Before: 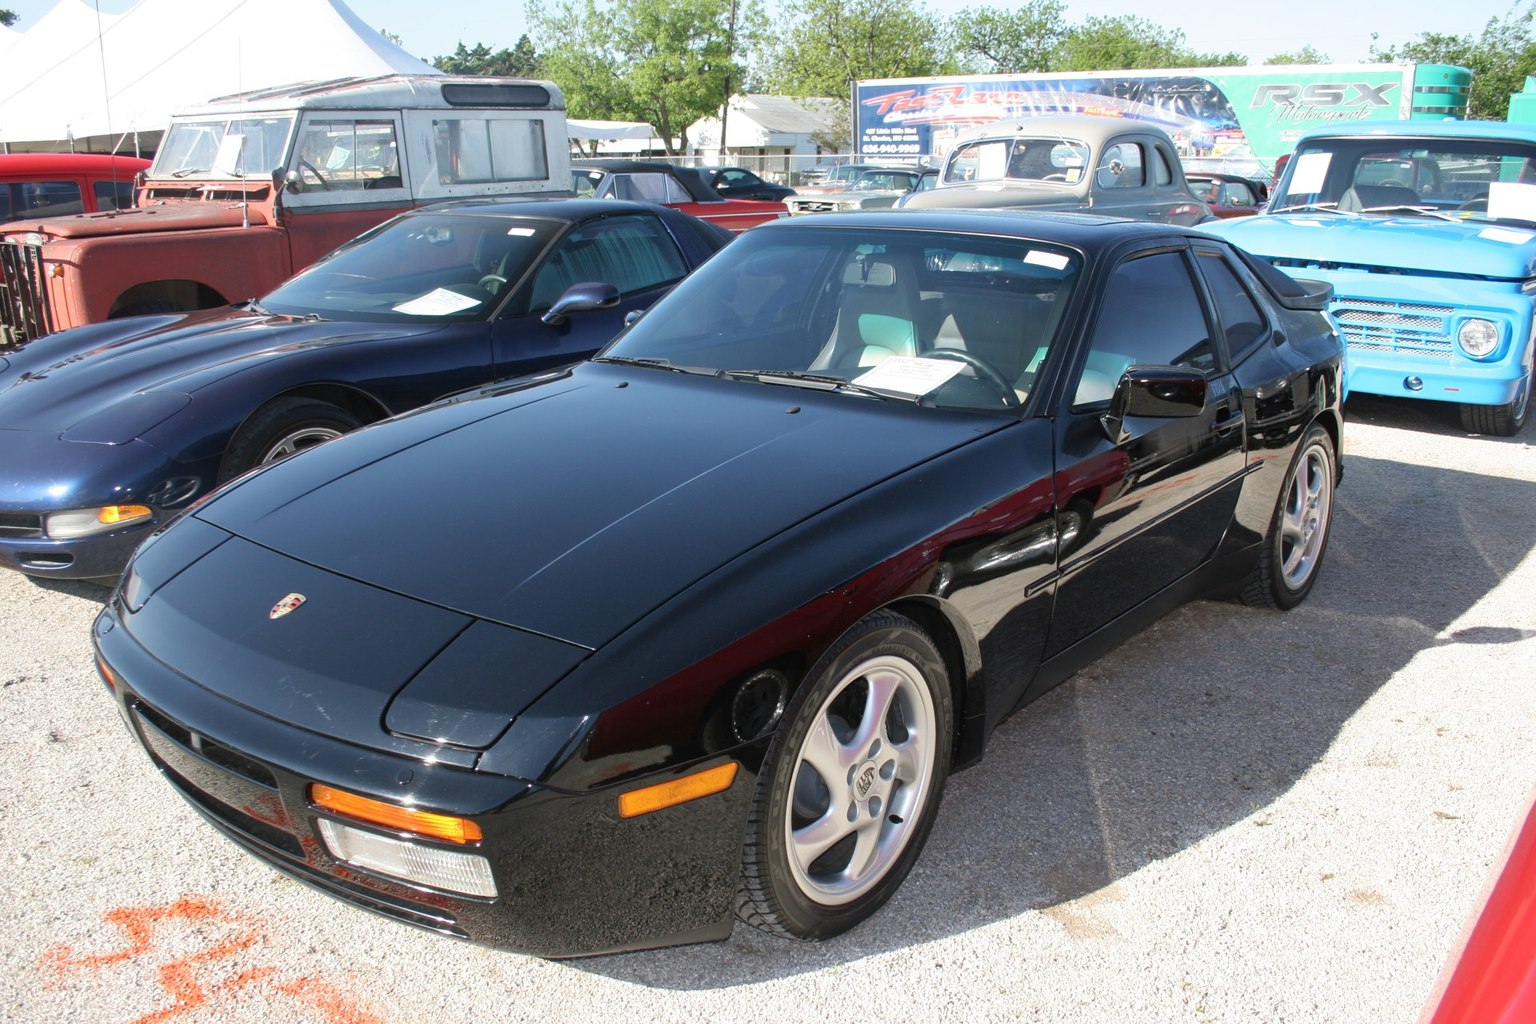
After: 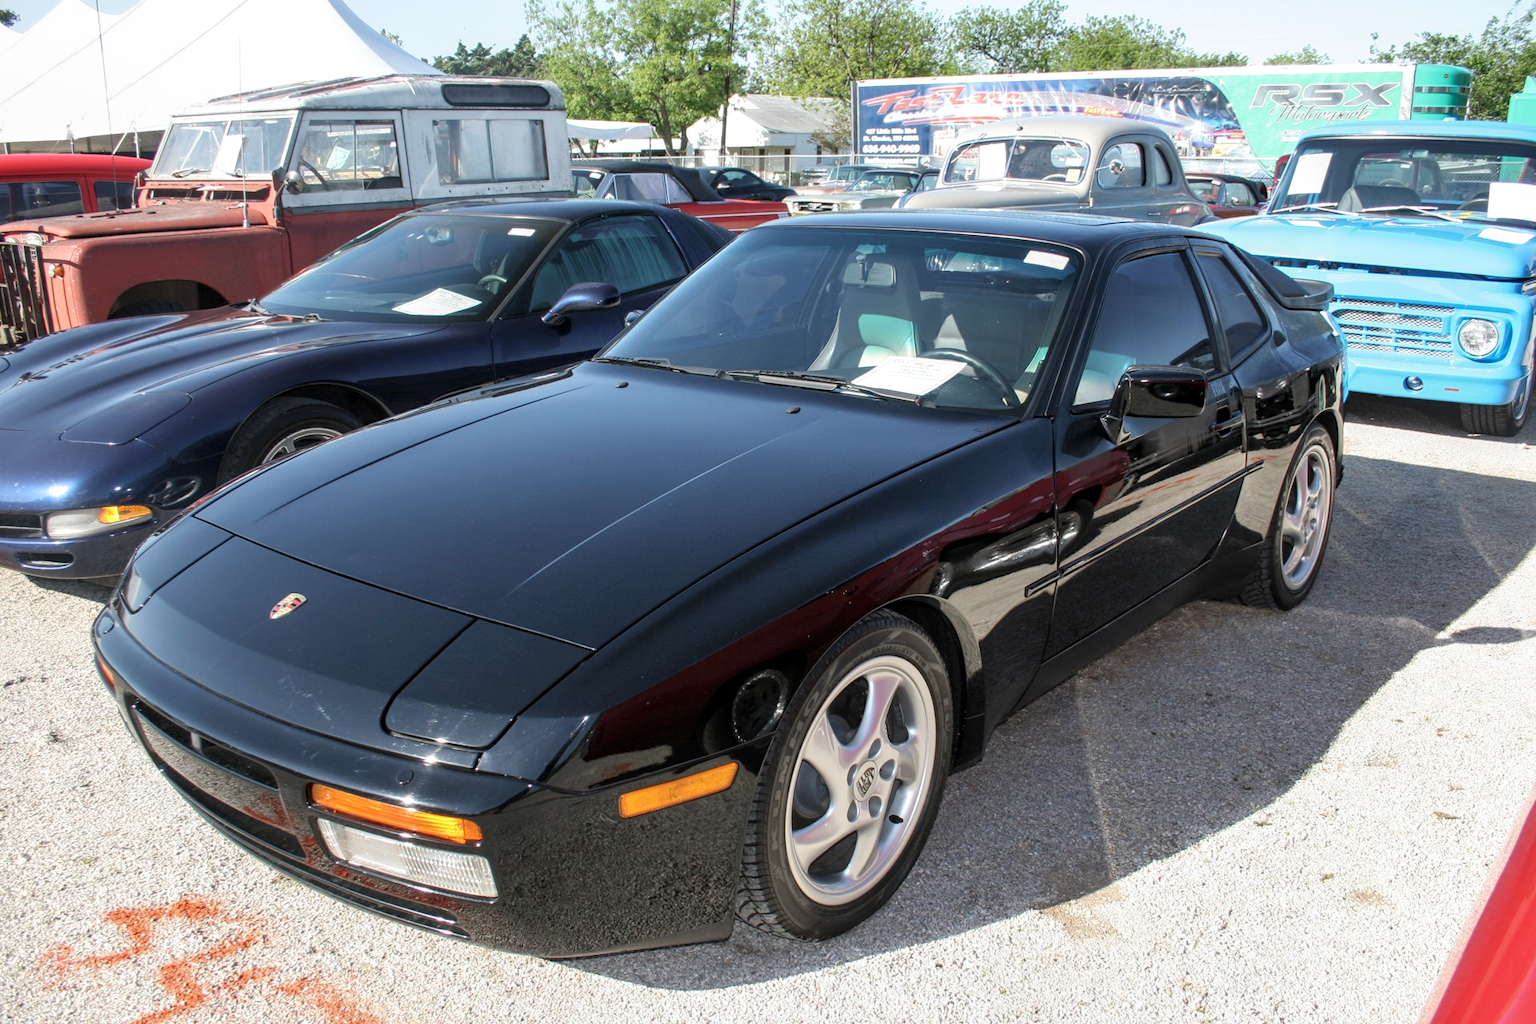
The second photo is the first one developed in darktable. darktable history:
local contrast: on, module defaults
levels: mode automatic, black 0.023%, white 99.97%, levels [0.062, 0.494, 0.925]
